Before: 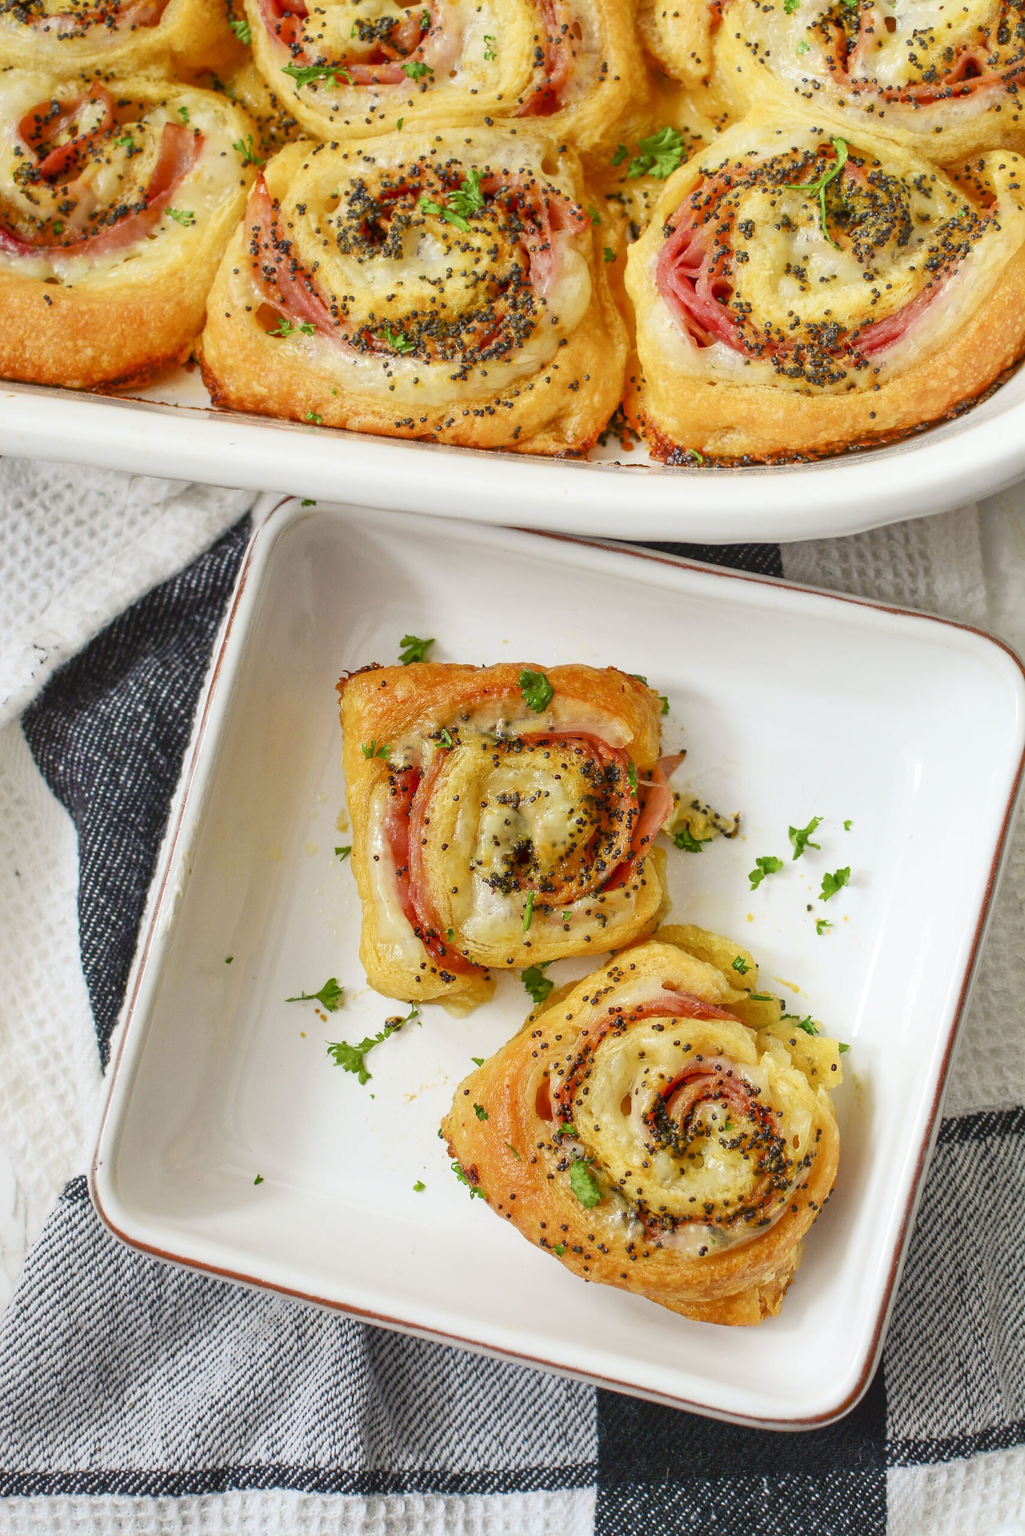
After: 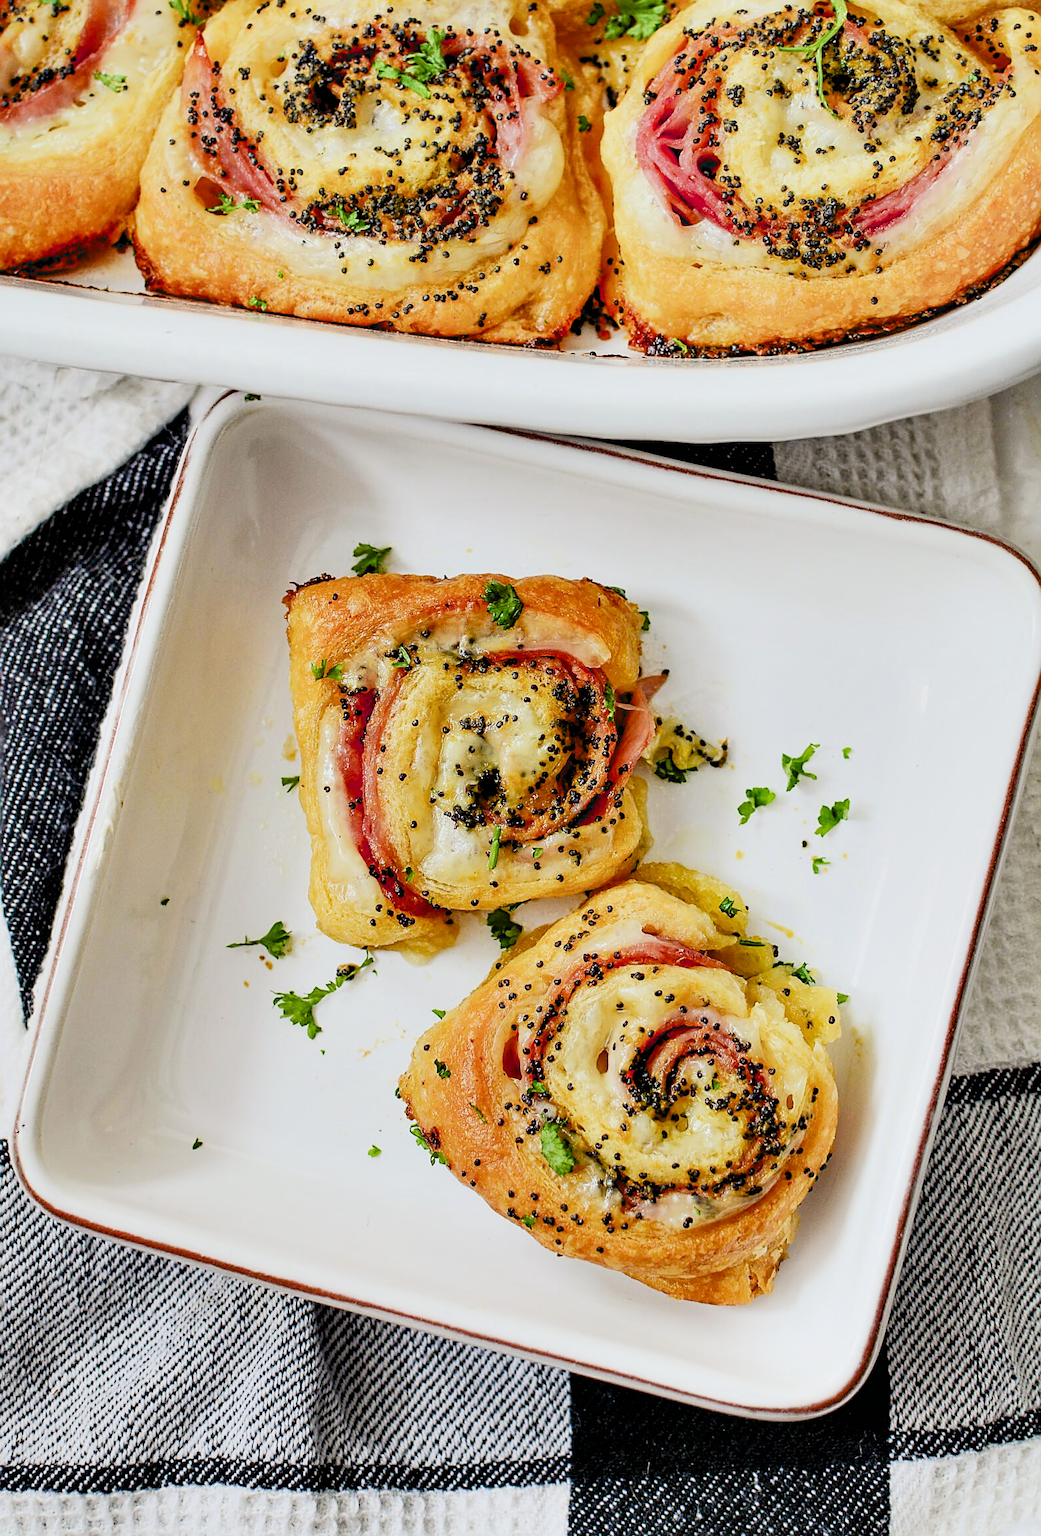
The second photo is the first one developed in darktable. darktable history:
crop and rotate: left 7.809%, top 9.315%
filmic rgb: black relative exposure -7.49 EV, white relative exposure 4.82 EV, threshold 3.02 EV, hardness 3.39, enable highlight reconstruction true
color correction: highlights a* 0.024, highlights b* -0.635
contrast equalizer: y [[0.6 ×6], [0.55 ×6], [0 ×6], [0 ×6], [0 ×6]]
exposure: black level correction 0, exposure 0.499 EV, compensate highlight preservation false
sharpen: amount 0.463
